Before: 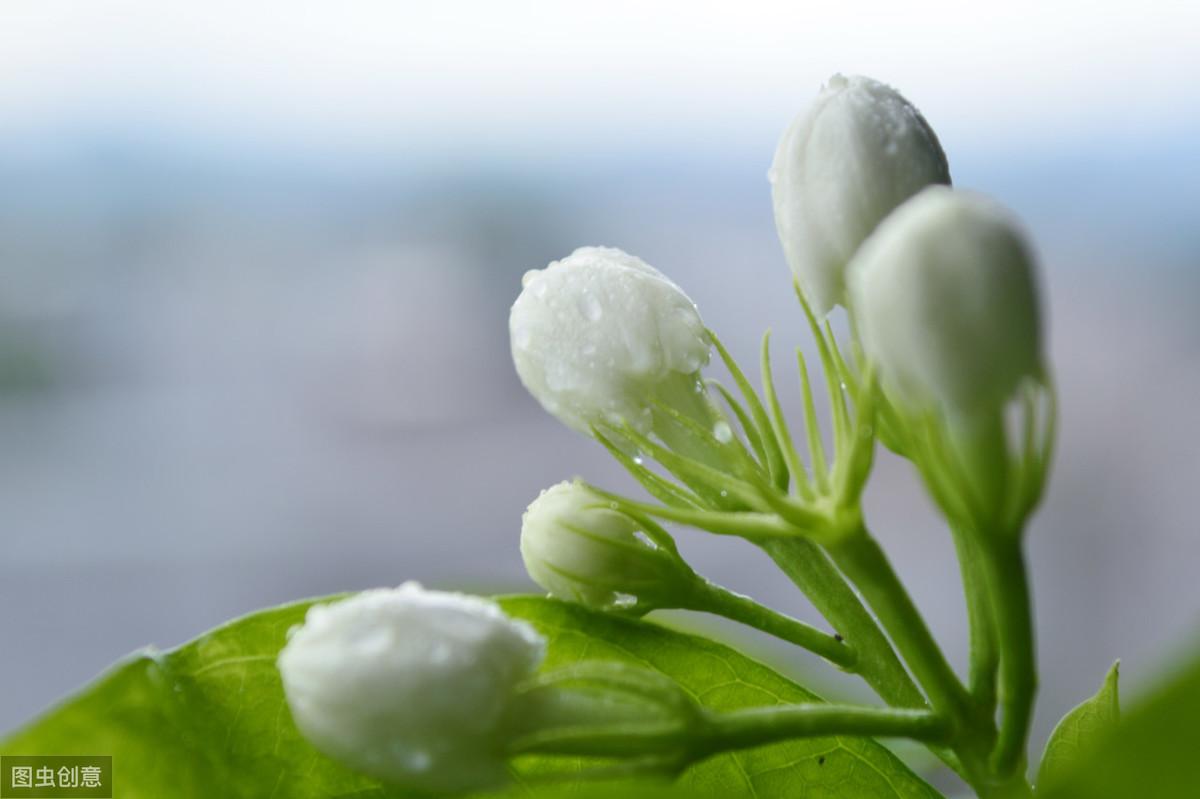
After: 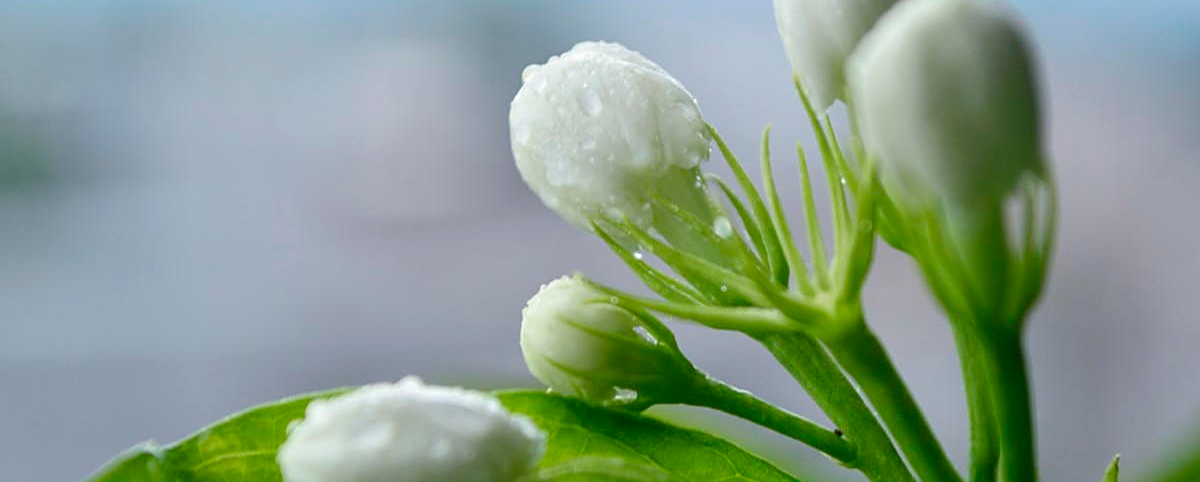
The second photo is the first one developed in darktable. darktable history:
local contrast: highlights 104%, shadows 101%, detail 119%, midtone range 0.2
sharpen: on, module defaults
crop and rotate: top 25.659%, bottom 13.998%
